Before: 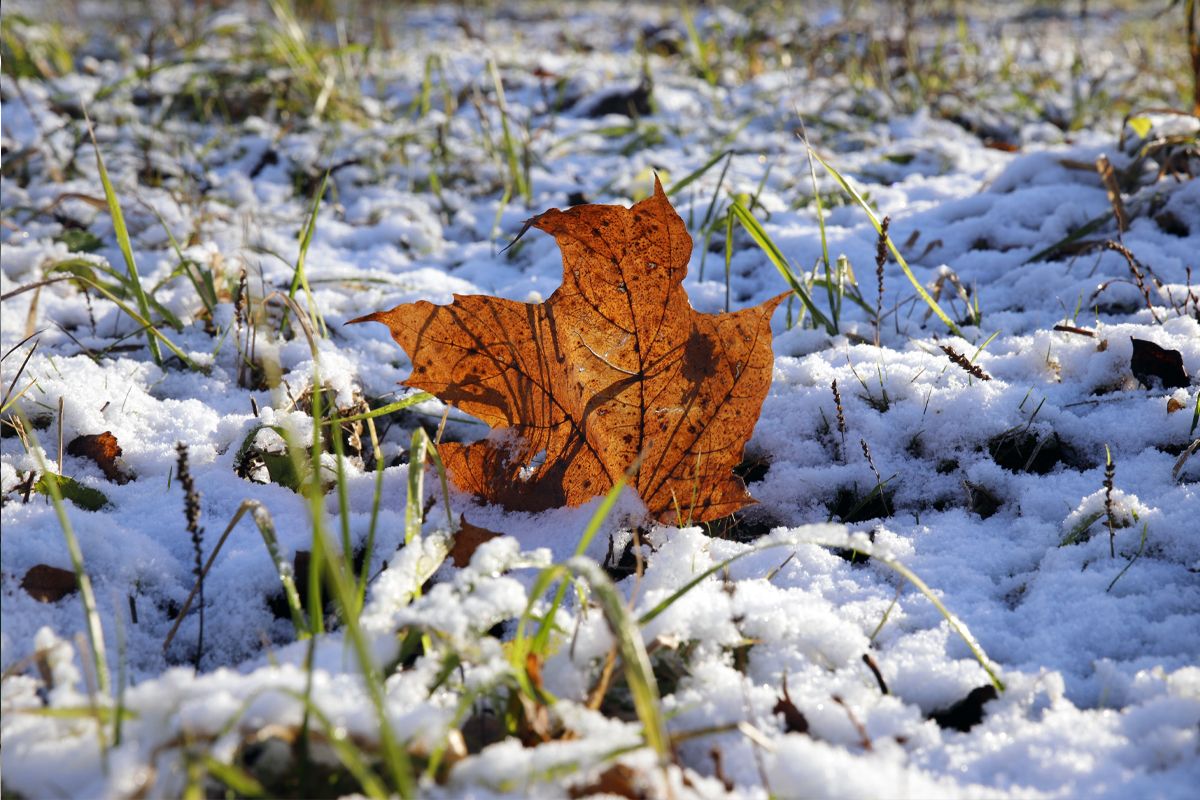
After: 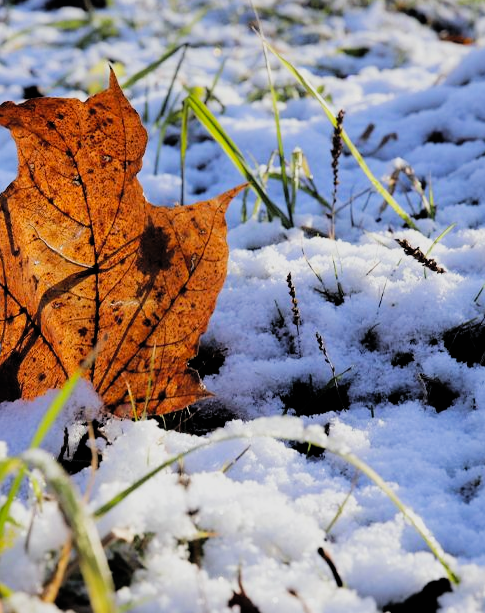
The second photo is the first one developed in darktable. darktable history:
filmic rgb: black relative exposure -5.06 EV, white relative exposure 3.99 EV, threshold 5.94 EV, hardness 2.91, contrast 1.184, highlights saturation mix -29.75%, enable highlight reconstruction true
crop: left 45.49%, top 13.393%, right 14.013%, bottom 9.922%
contrast brightness saturation: brightness 0.088, saturation 0.19
